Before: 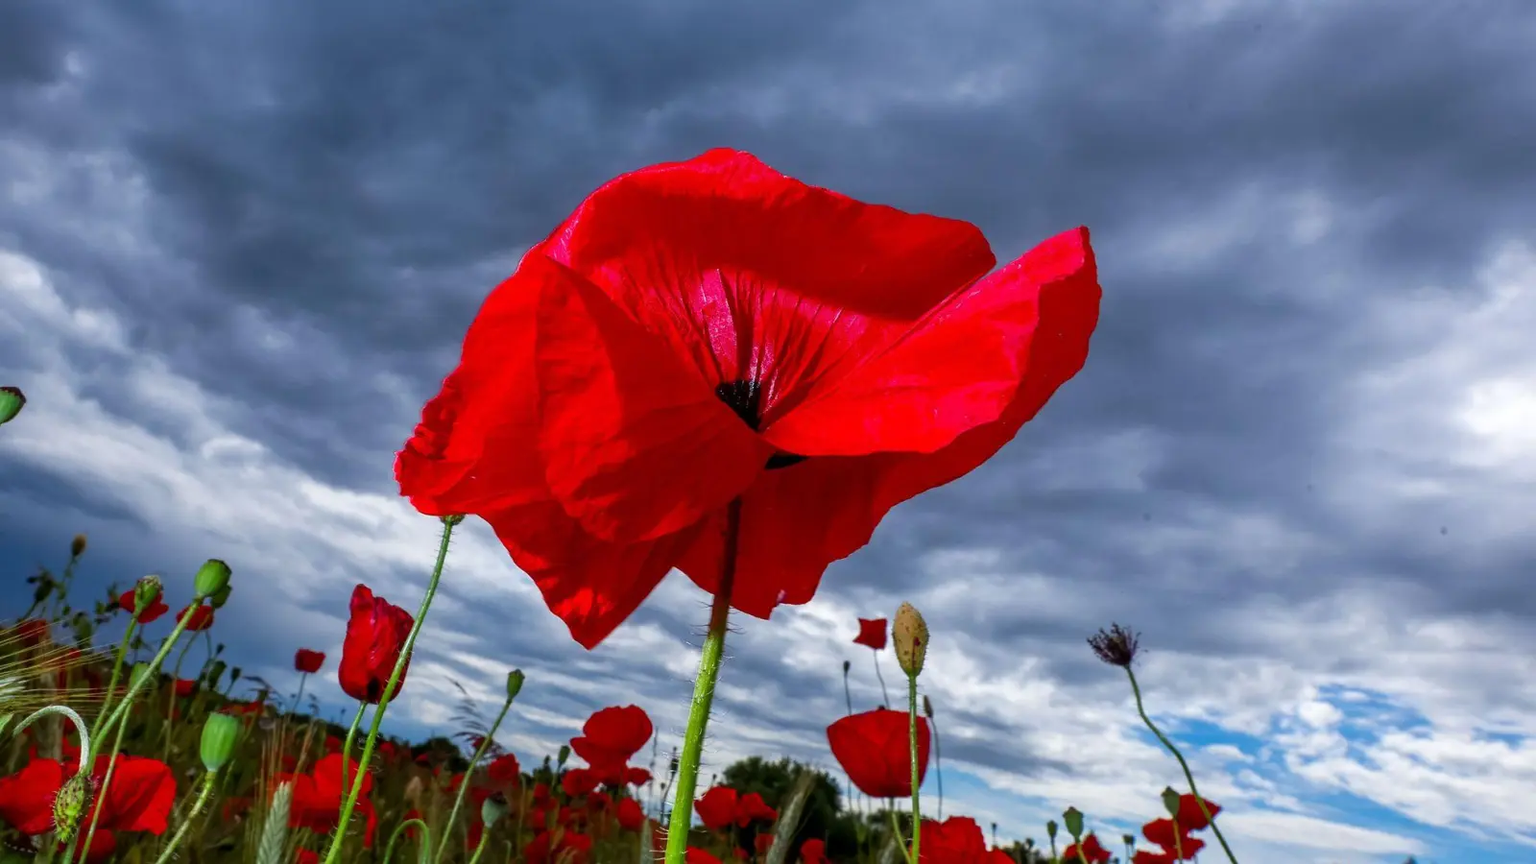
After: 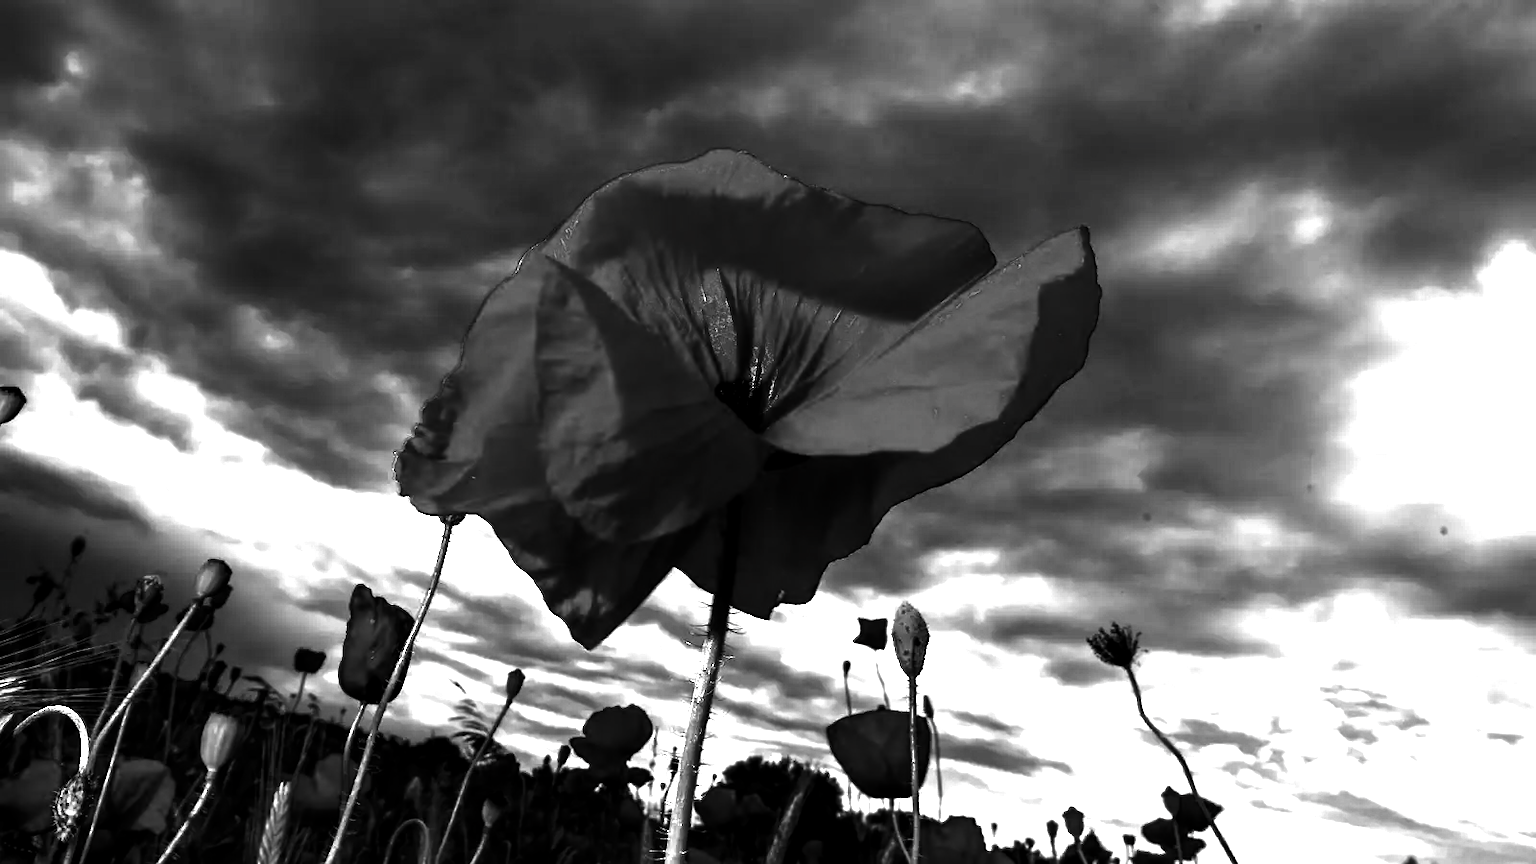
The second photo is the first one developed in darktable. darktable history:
contrast brightness saturation: contrast 0.023, brightness -0.993, saturation -0.999
color balance rgb: highlights gain › chroma 0.932%, highlights gain › hue 24.17°, global offset › luminance -1.42%, perceptual saturation grading › global saturation 36.561%, perceptual saturation grading › shadows 35.935%
exposure: black level correction 0.001, exposure 1.399 EV, compensate highlight preservation false
